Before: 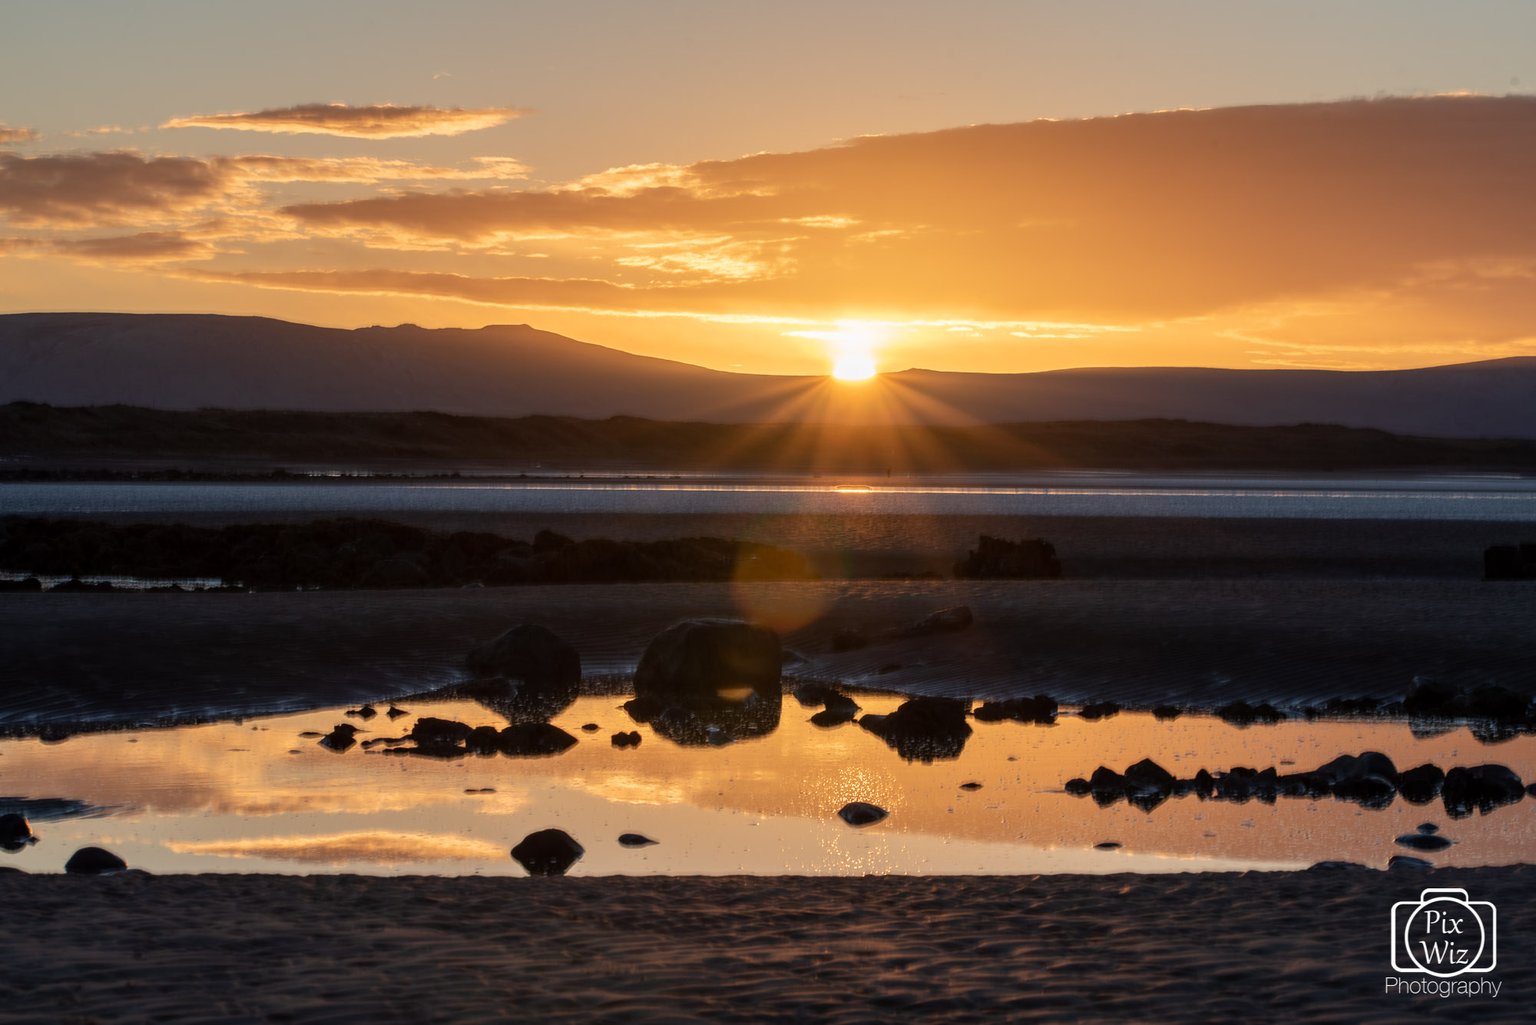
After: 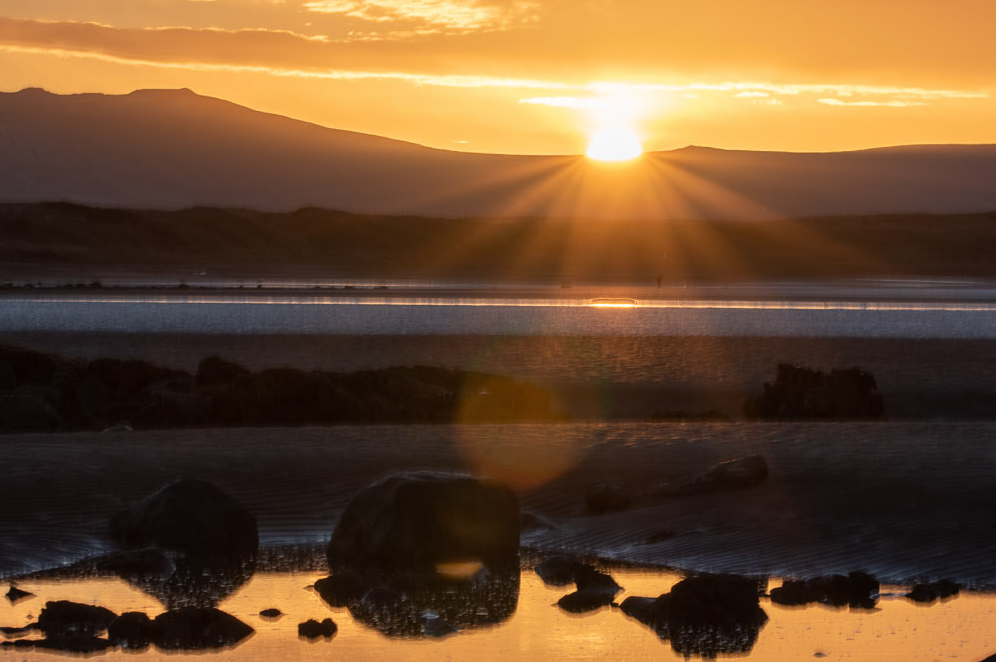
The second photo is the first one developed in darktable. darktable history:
tone equalizer: edges refinement/feathering 500, mask exposure compensation -1.57 EV, preserve details no
crop: left 24.914%, top 25.032%, right 25.242%, bottom 25.33%
